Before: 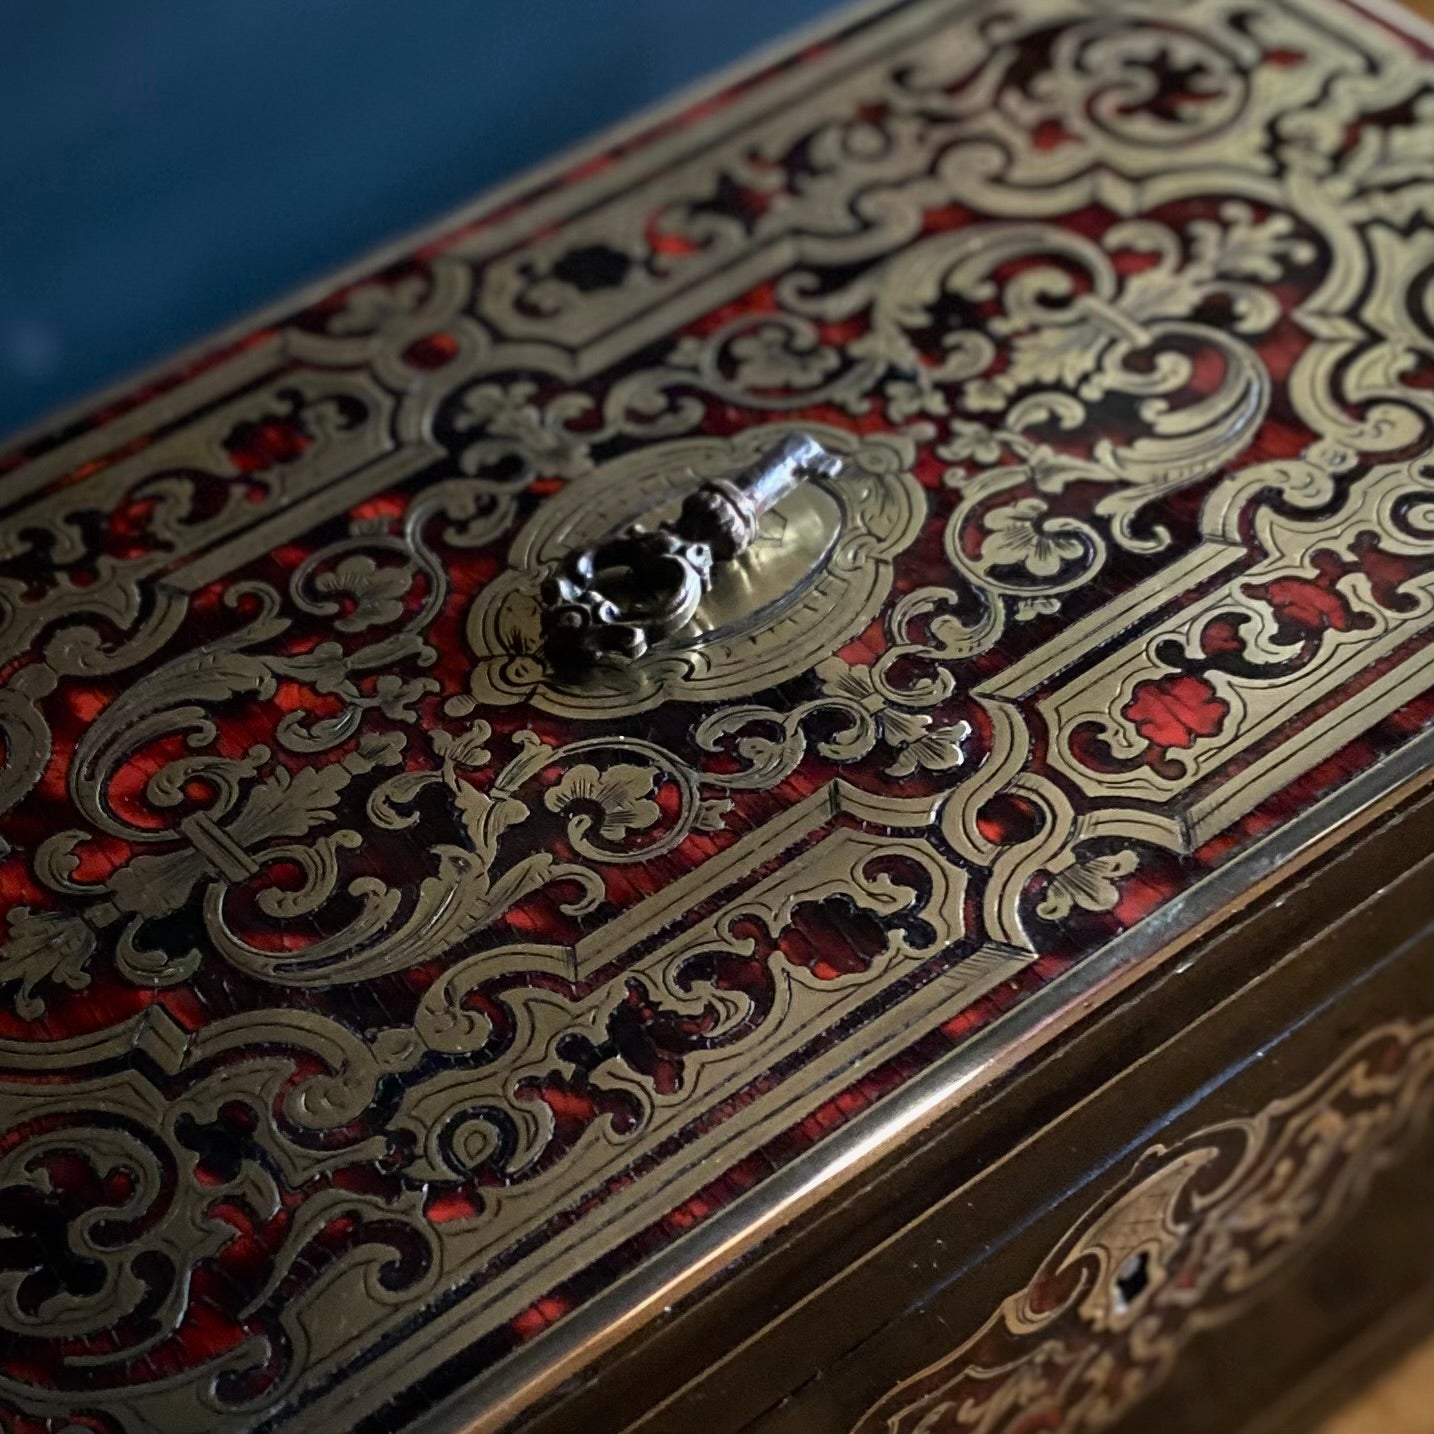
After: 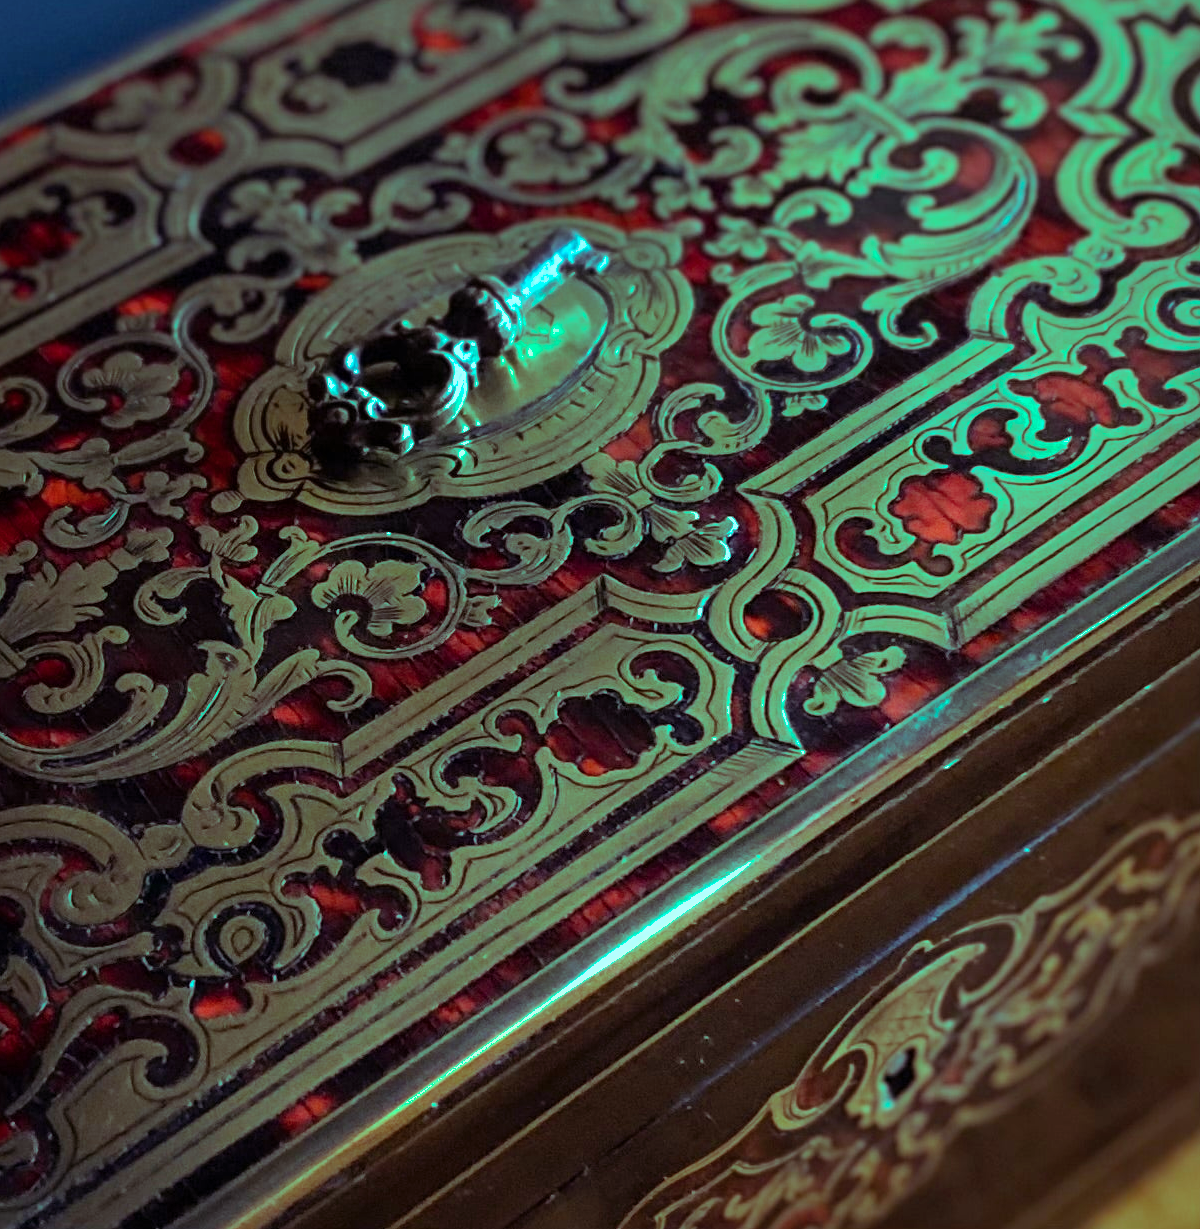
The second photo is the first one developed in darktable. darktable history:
color balance rgb: shadows lift › luminance 0.49%, shadows lift › chroma 6.83%, shadows lift › hue 300.29°, power › hue 208.98°, highlights gain › luminance 20.24%, highlights gain › chroma 13.17%, highlights gain › hue 173.85°, perceptual saturation grading › global saturation 18.05%
tone equalizer: on, module defaults
shadows and highlights: shadows 30
crop: left 16.315%, top 14.246%
